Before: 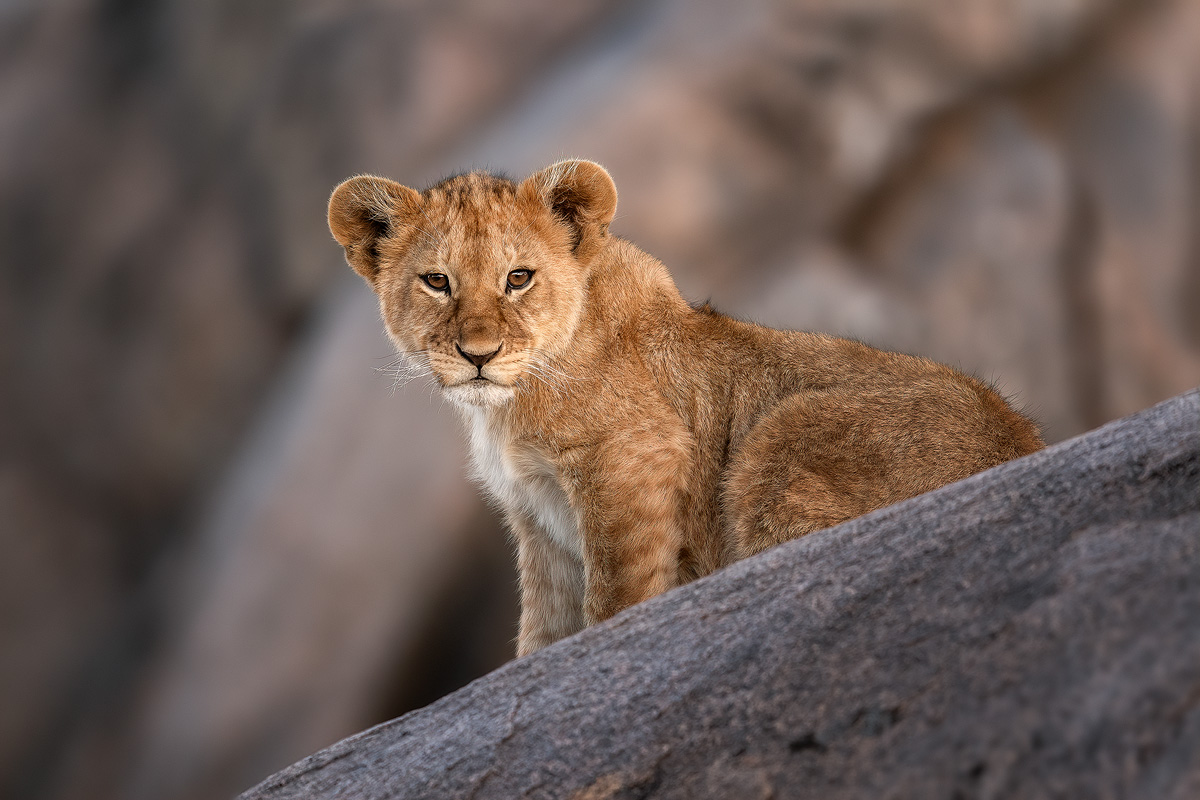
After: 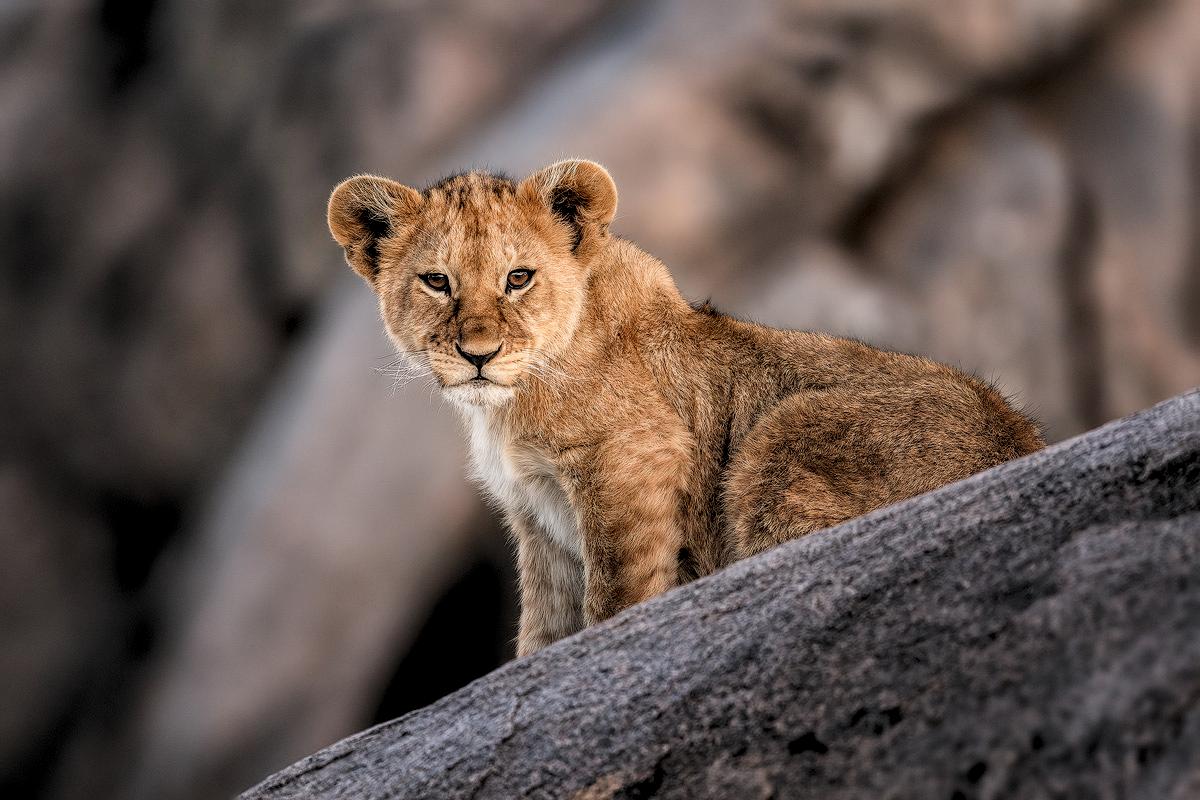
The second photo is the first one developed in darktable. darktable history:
filmic rgb: black relative exposure -5.06 EV, white relative exposure 3.97 EV, threshold 5.96 EV, hardness 2.88, contrast 1.19, highlights saturation mix -29.79%, color science v6 (2022), enable highlight reconstruction true
local contrast: highlights 42%, shadows 61%, detail 137%, midtone range 0.51
